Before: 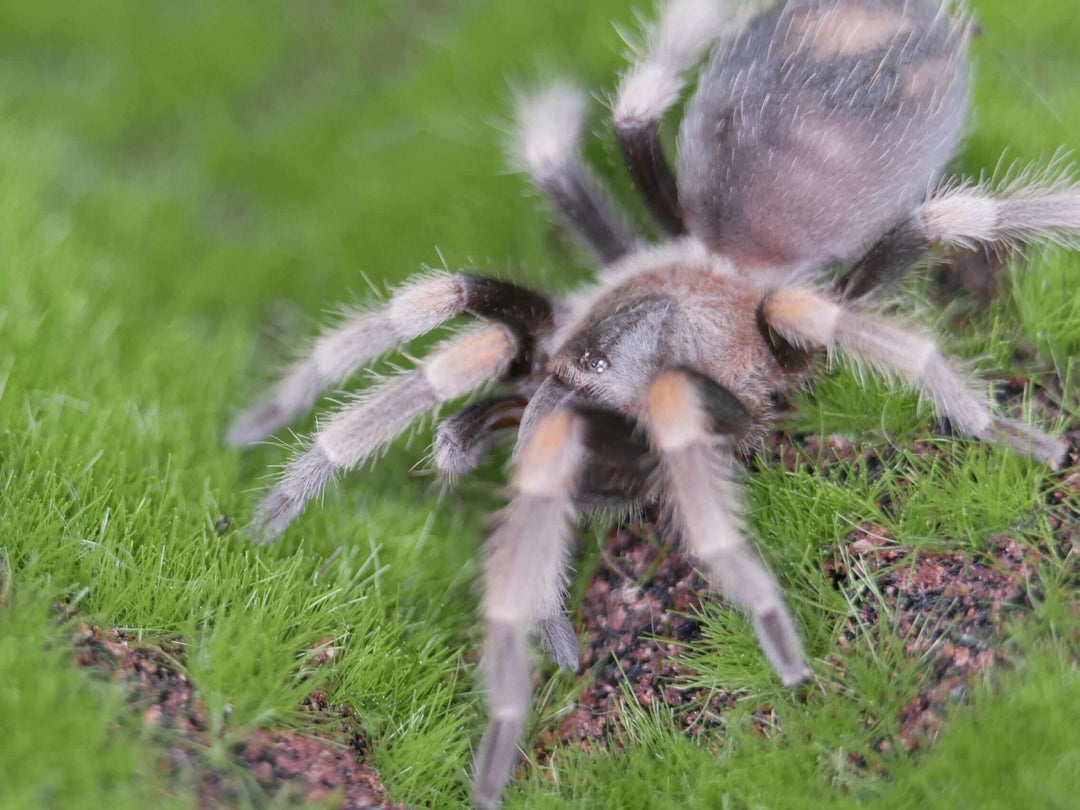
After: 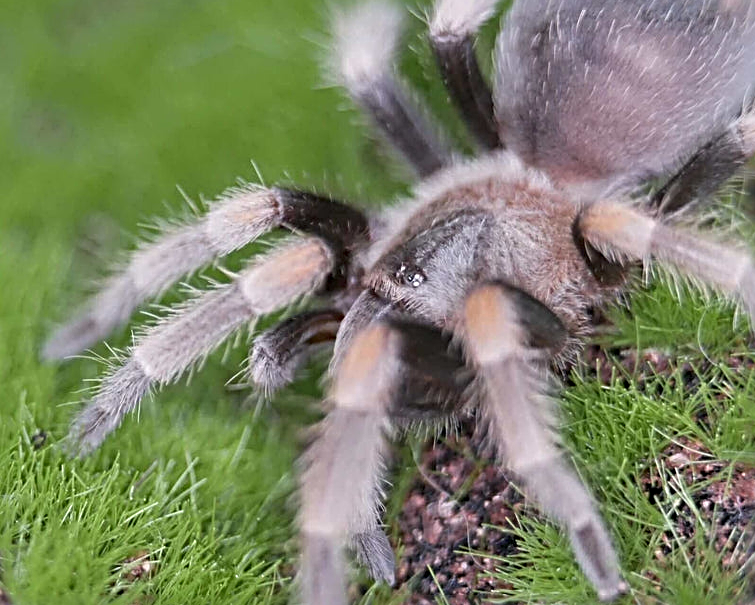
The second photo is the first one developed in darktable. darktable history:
sharpen: radius 3.69, amount 0.928
crop and rotate: left 17.046%, top 10.659%, right 12.989%, bottom 14.553%
